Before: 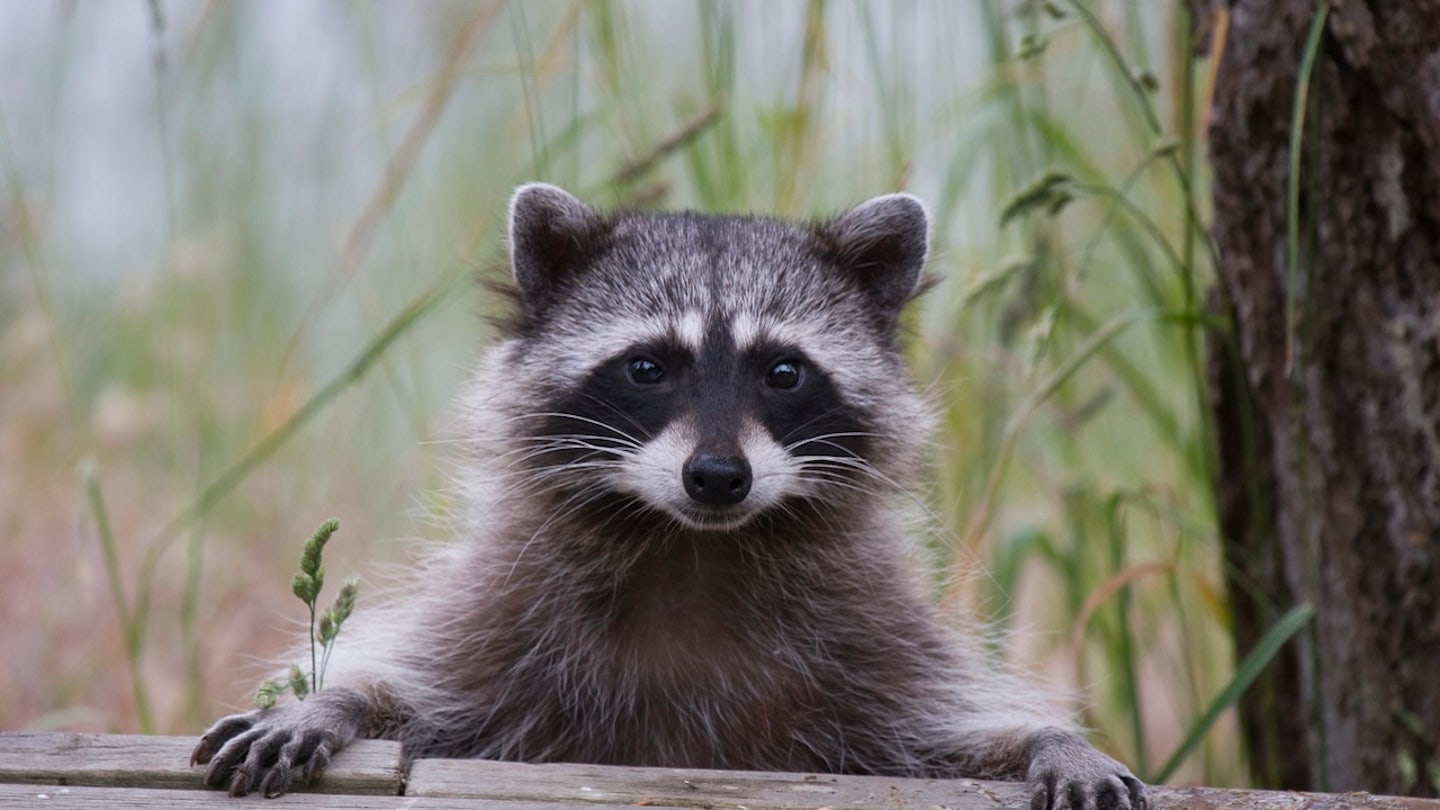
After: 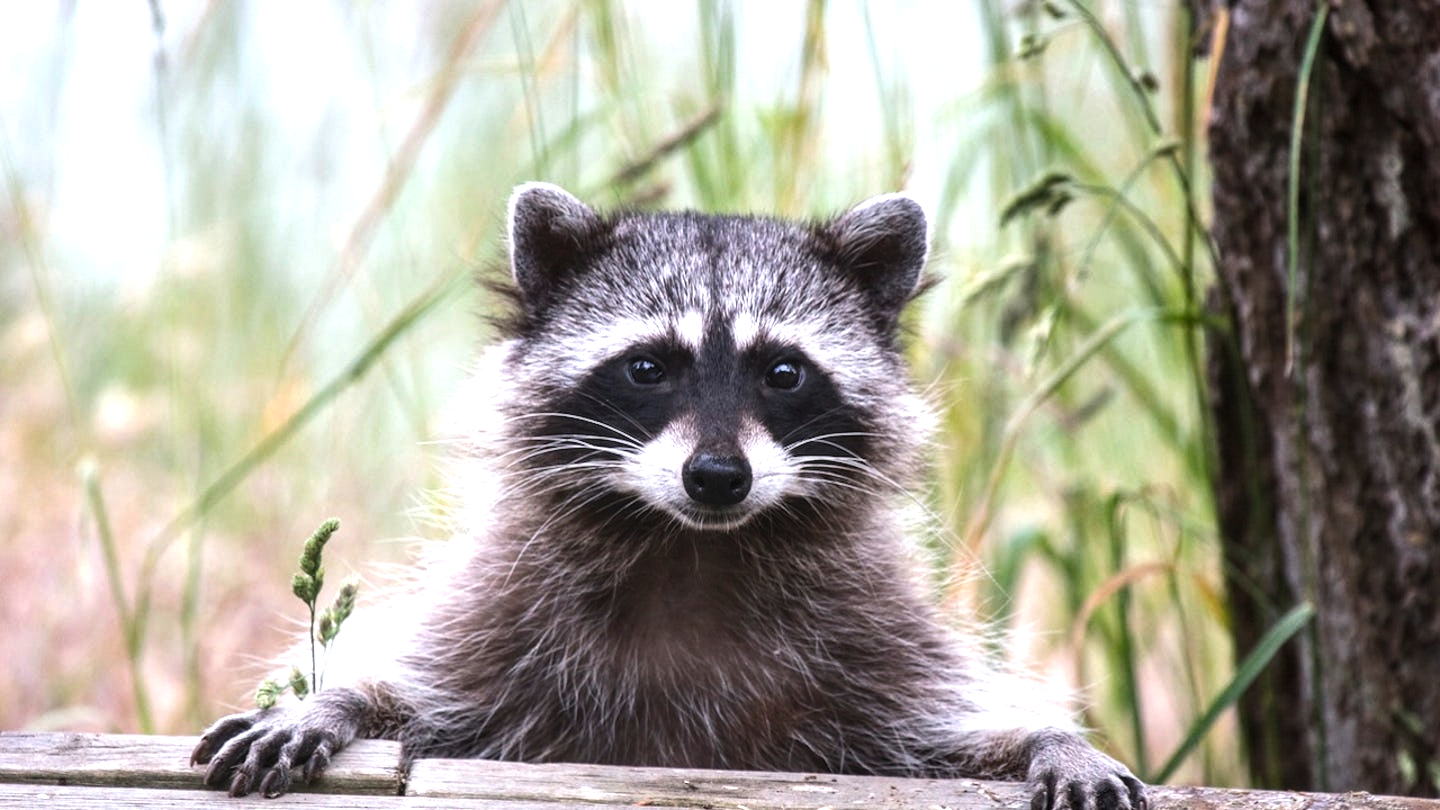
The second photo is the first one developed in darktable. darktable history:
local contrast: on, module defaults
tone equalizer: -8 EV -0.75 EV, -7 EV -0.7 EV, -6 EV -0.6 EV, -5 EV -0.4 EV, -3 EV 0.4 EV, -2 EV 0.6 EV, -1 EV 0.7 EV, +0 EV 0.75 EV, edges refinement/feathering 500, mask exposure compensation -1.57 EV, preserve details no
exposure: black level correction -0.002, exposure 0.54 EV, compensate highlight preservation false
